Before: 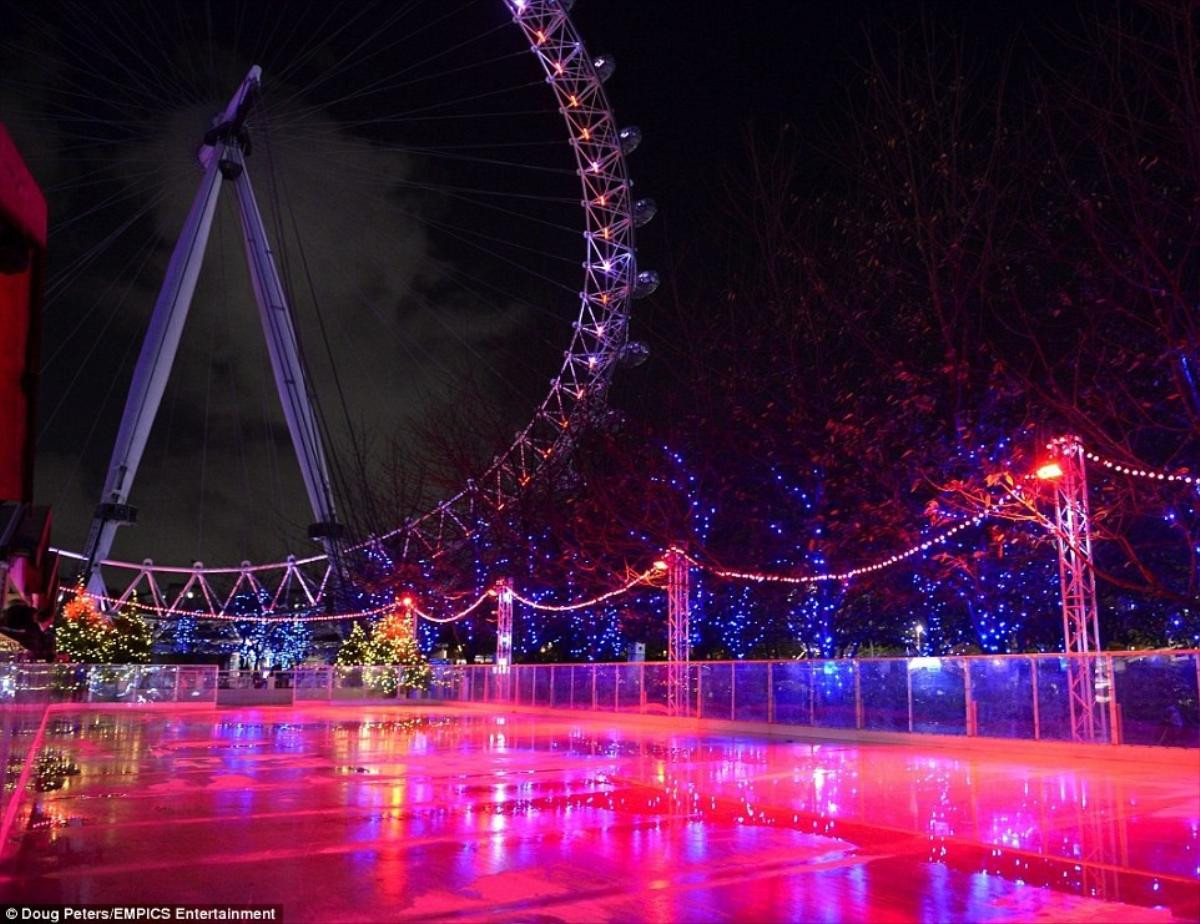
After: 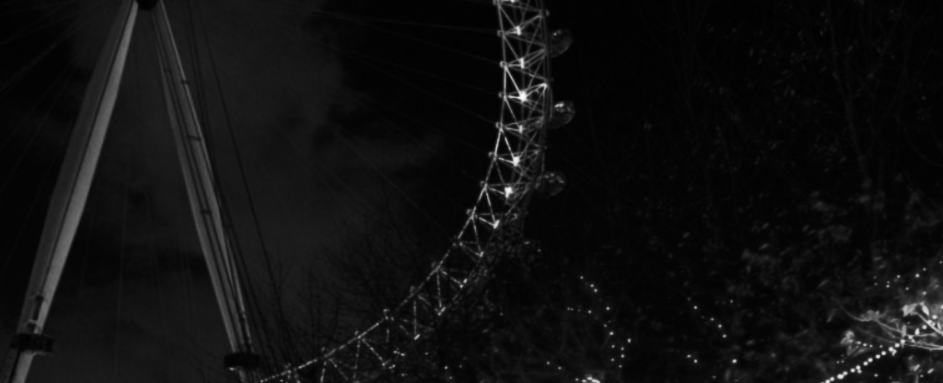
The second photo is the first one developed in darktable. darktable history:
crop: left 7.036%, top 18.398%, right 14.379%, bottom 40.043%
lowpass: radius 0.76, contrast 1.56, saturation 0, unbound 0
